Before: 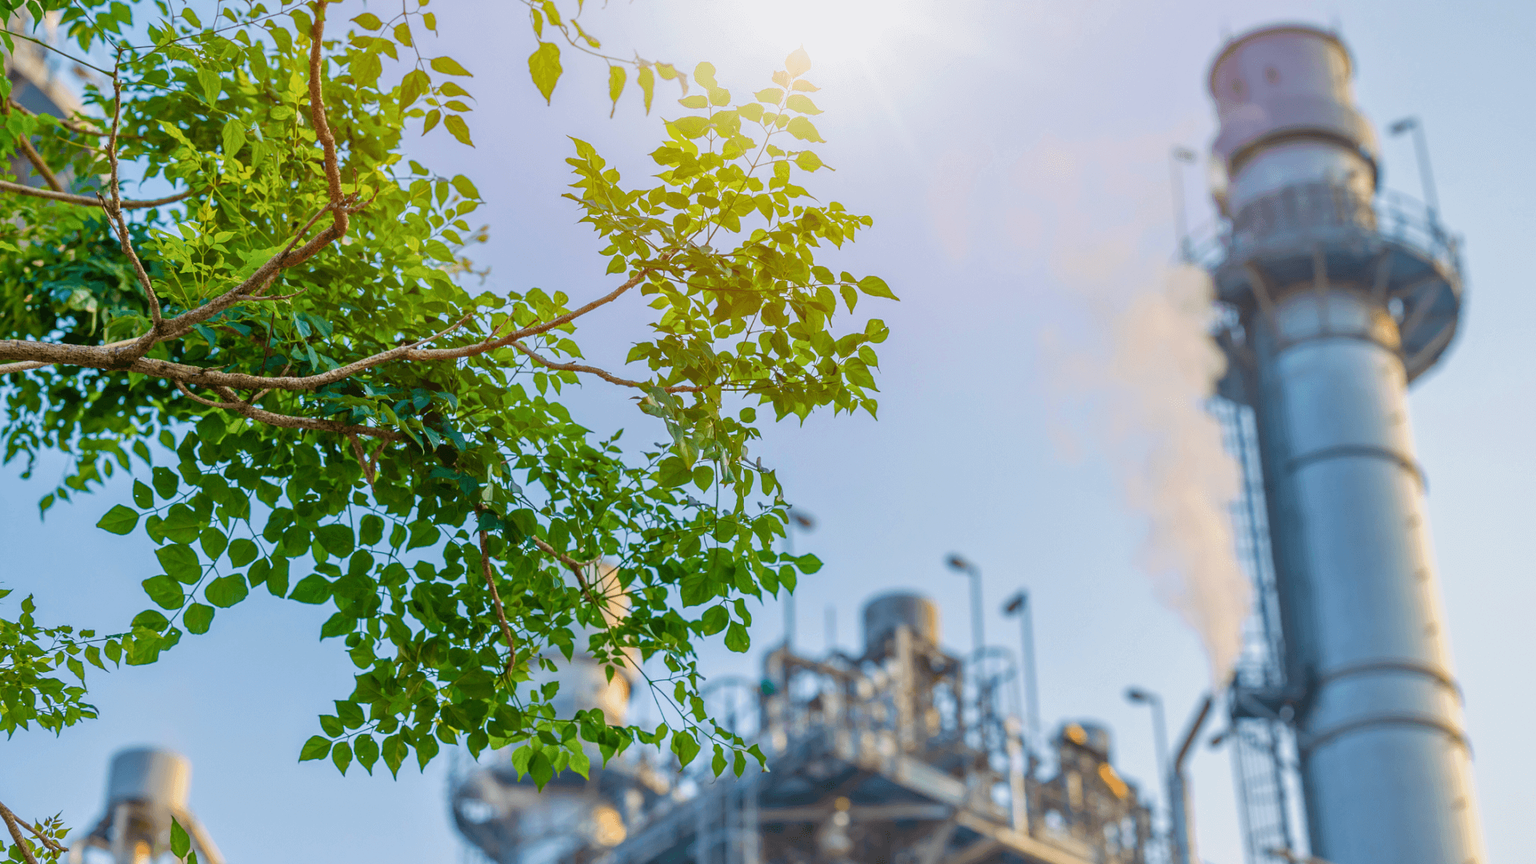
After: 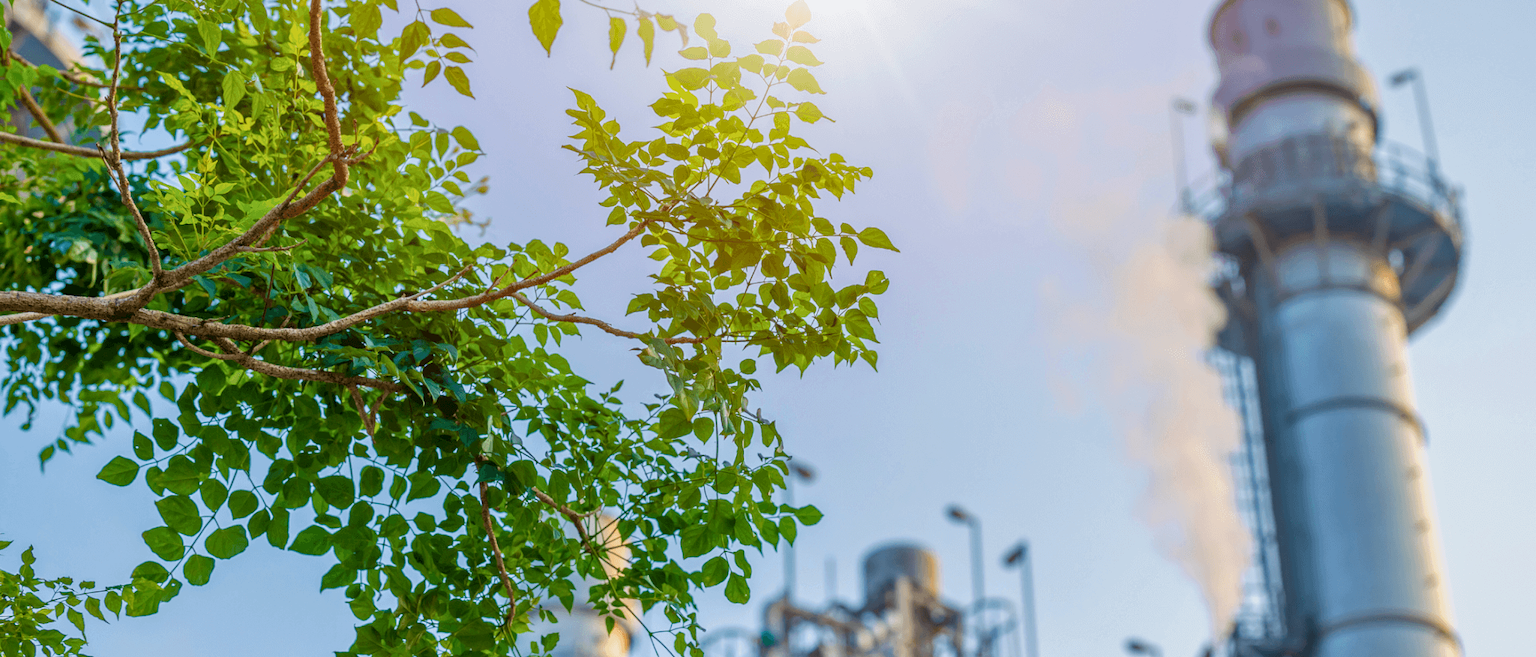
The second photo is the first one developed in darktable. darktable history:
color correction: highlights a* -0.194, highlights b* -0.094
crop: top 5.725%, bottom 18.192%
local contrast: highlights 105%, shadows 101%, detail 119%, midtone range 0.2
